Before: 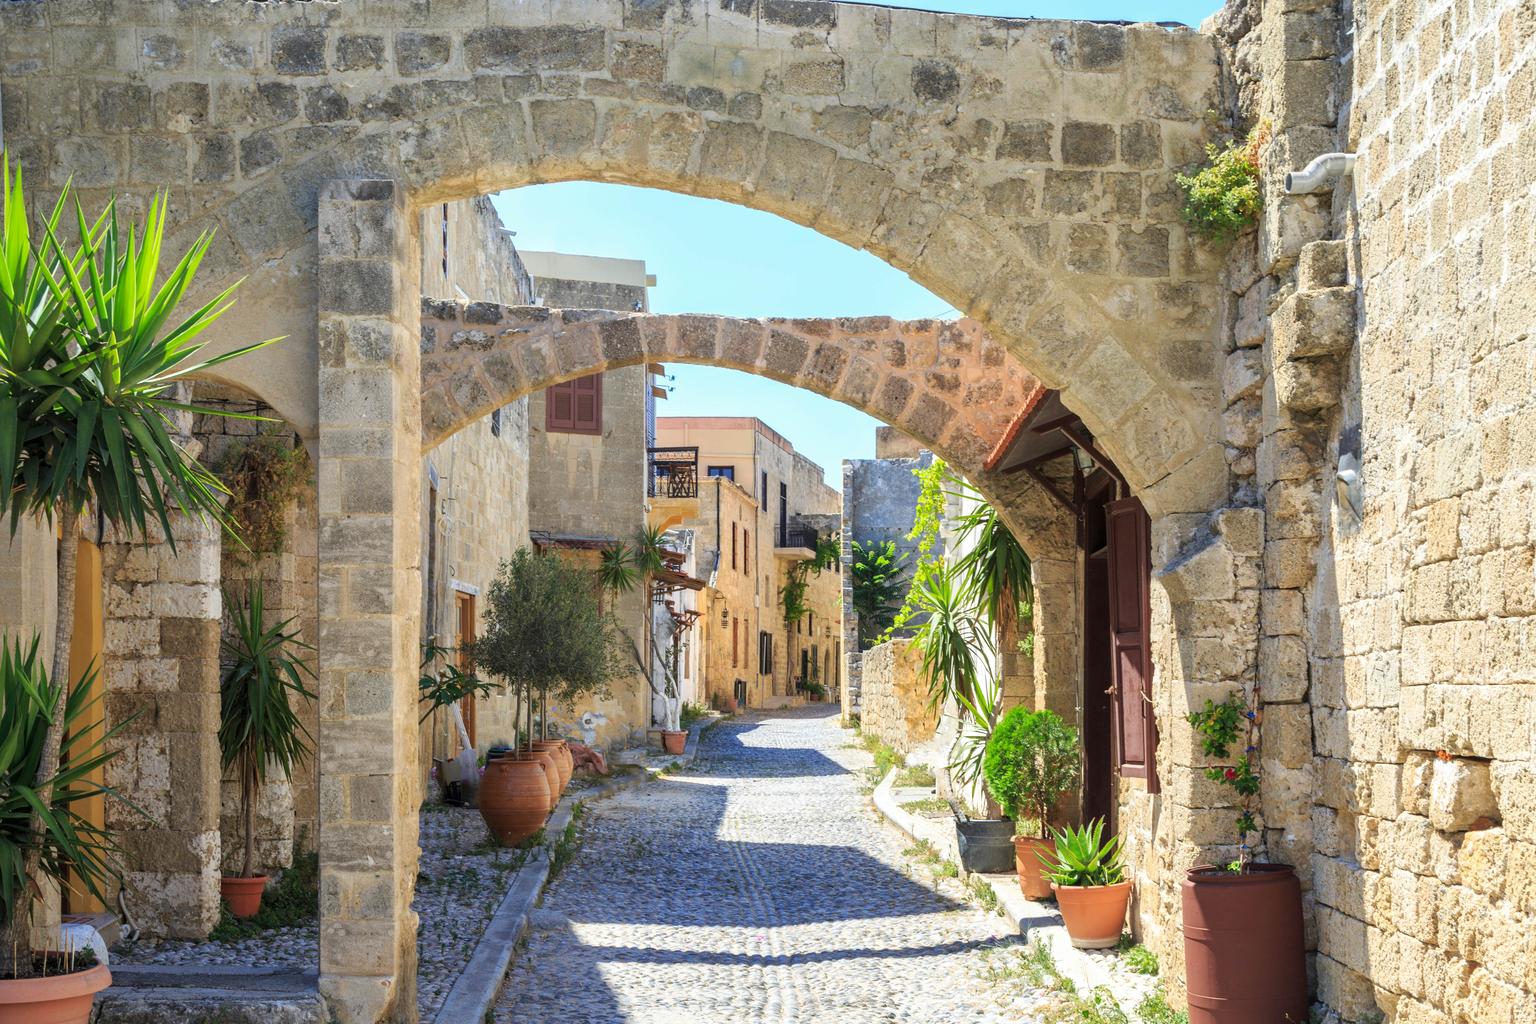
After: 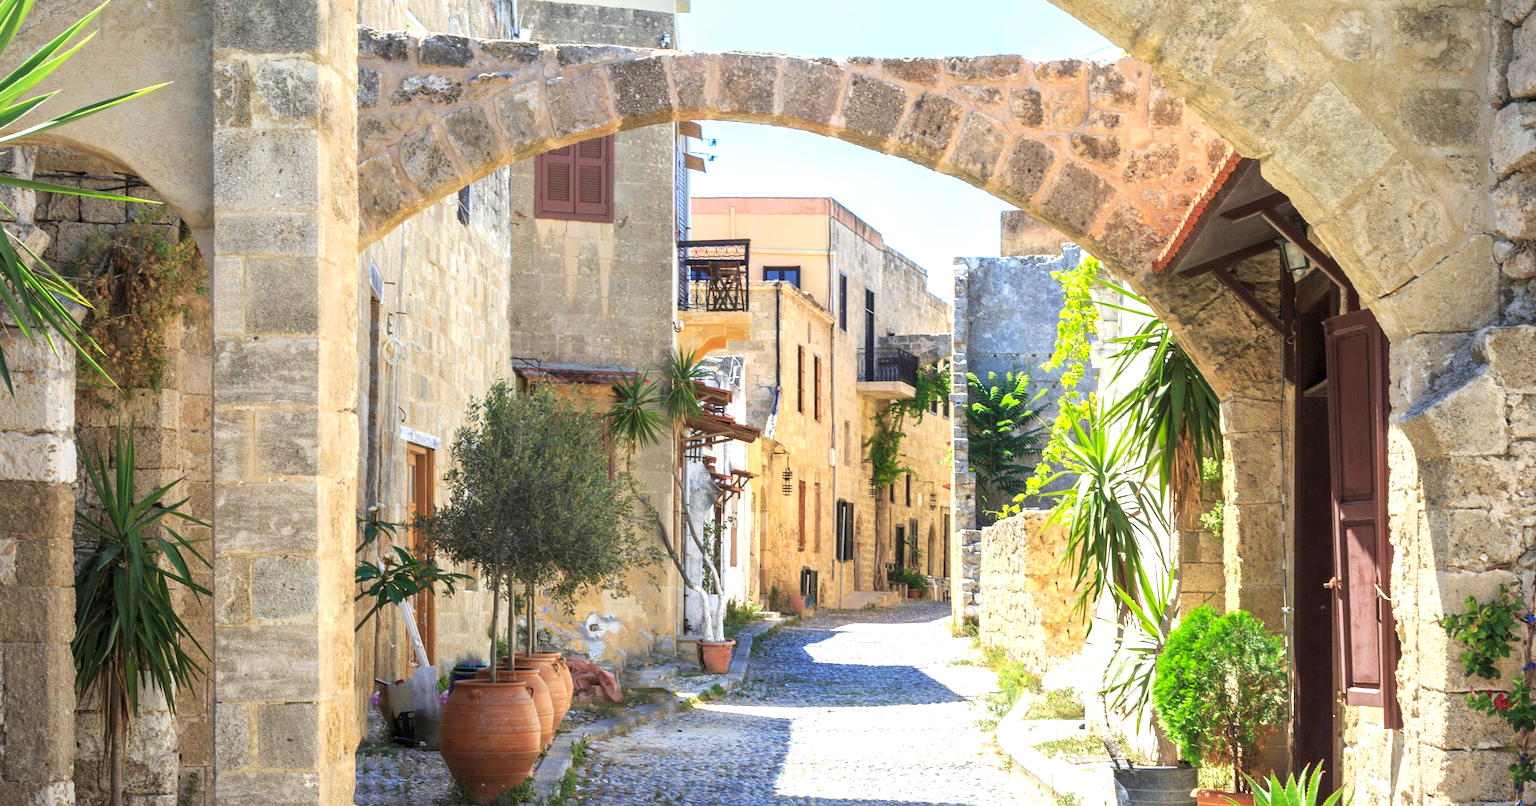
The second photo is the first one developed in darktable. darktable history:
crop: left 10.935%, top 27.132%, right 18.255%, bottom 17.118%
exposure: exposure 0.609 EV, compensate highlight preservation false
vignetting: fall-off radius 61.04%, brightness -0.402, saturation -0.31
